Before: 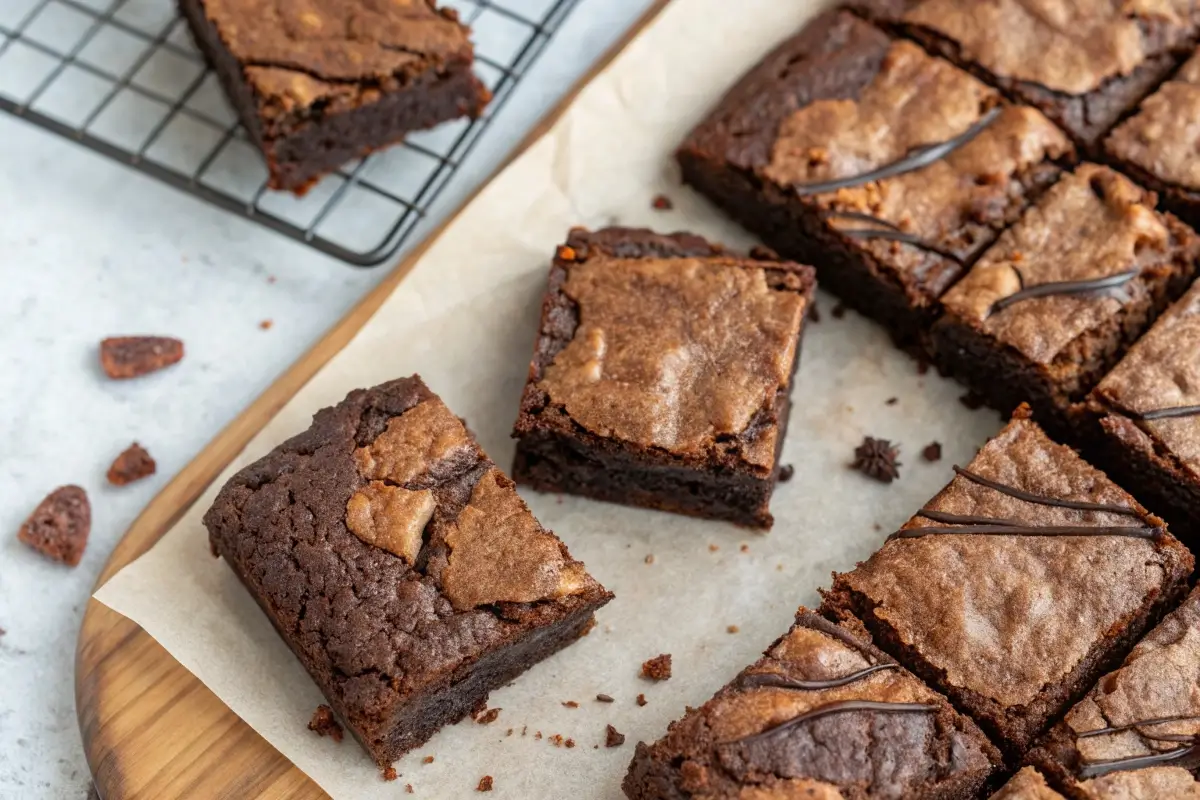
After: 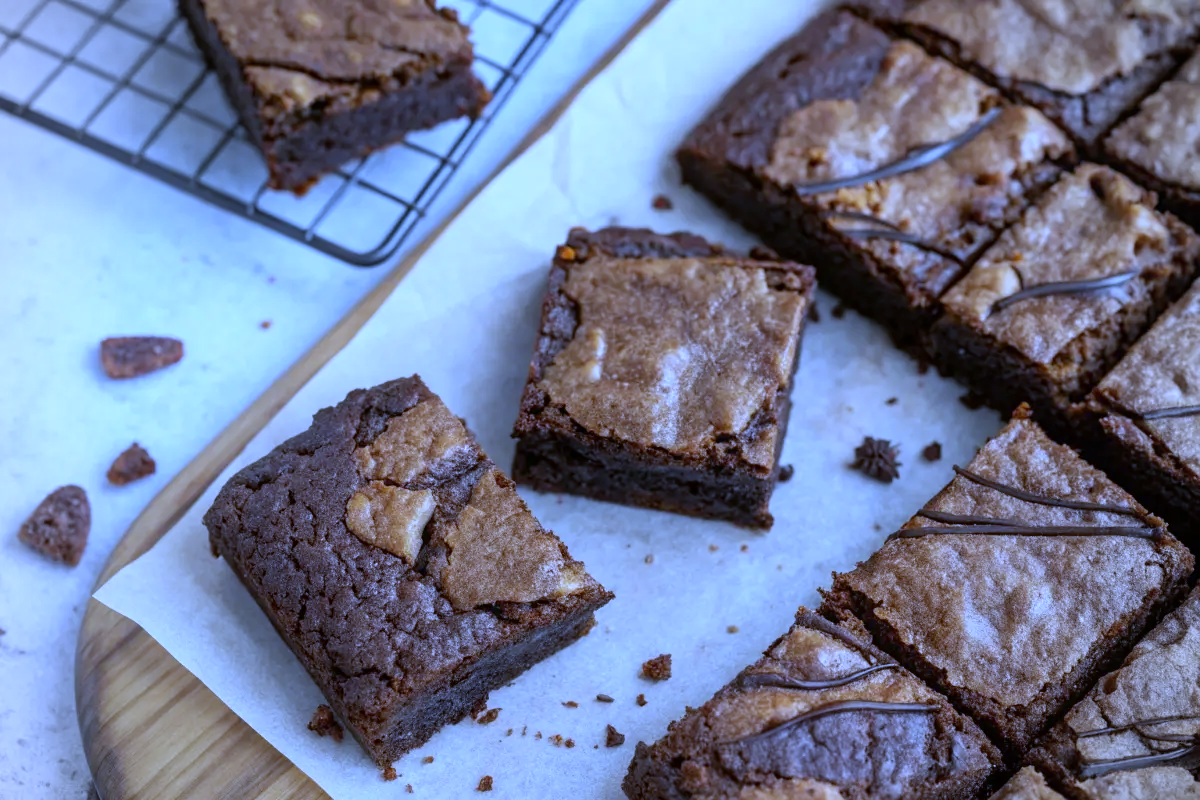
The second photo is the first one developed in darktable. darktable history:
white balance: red 0.766, blue 1.537
vignetting: on, module defaults
